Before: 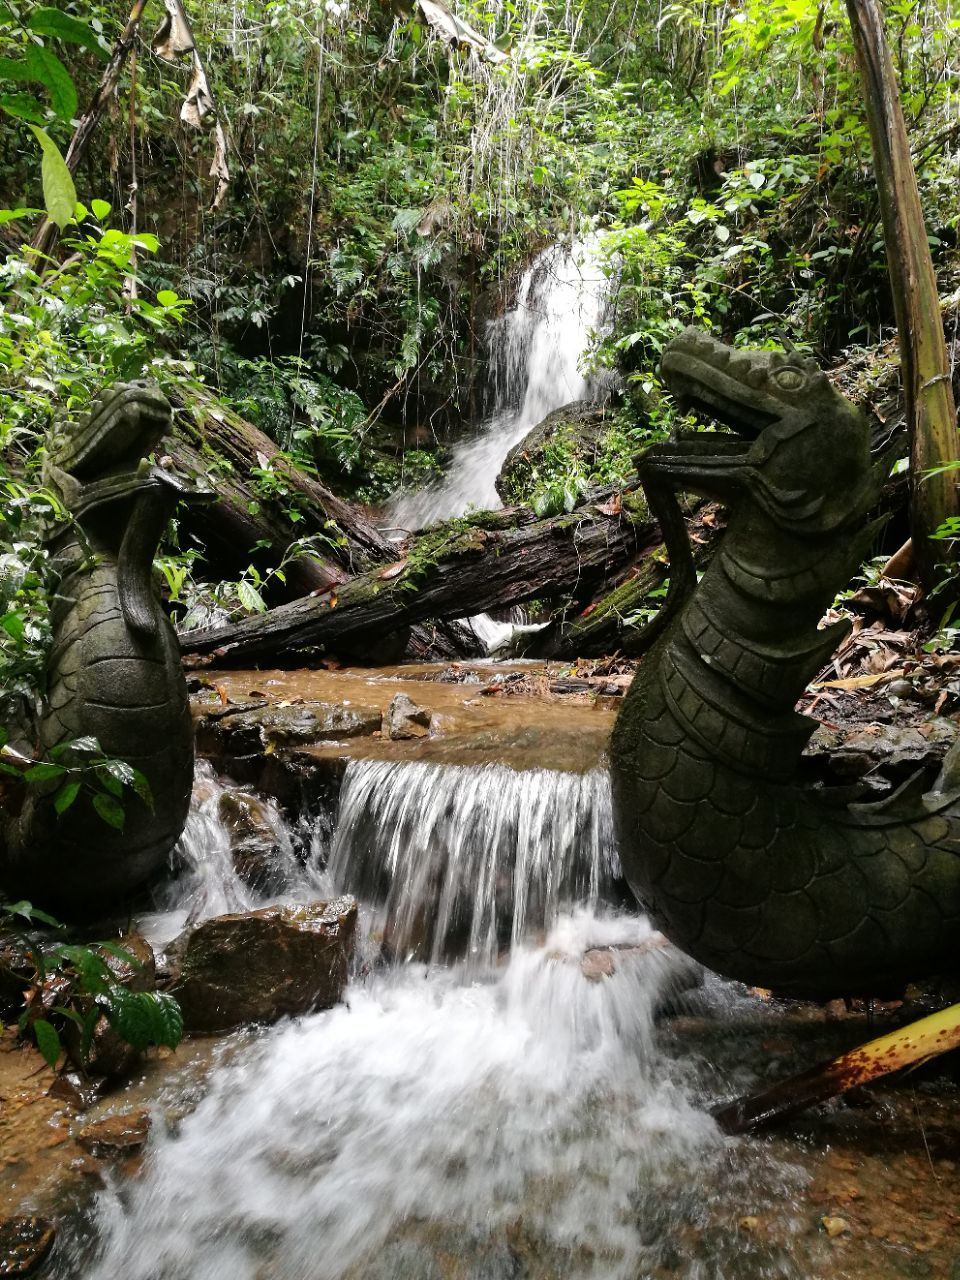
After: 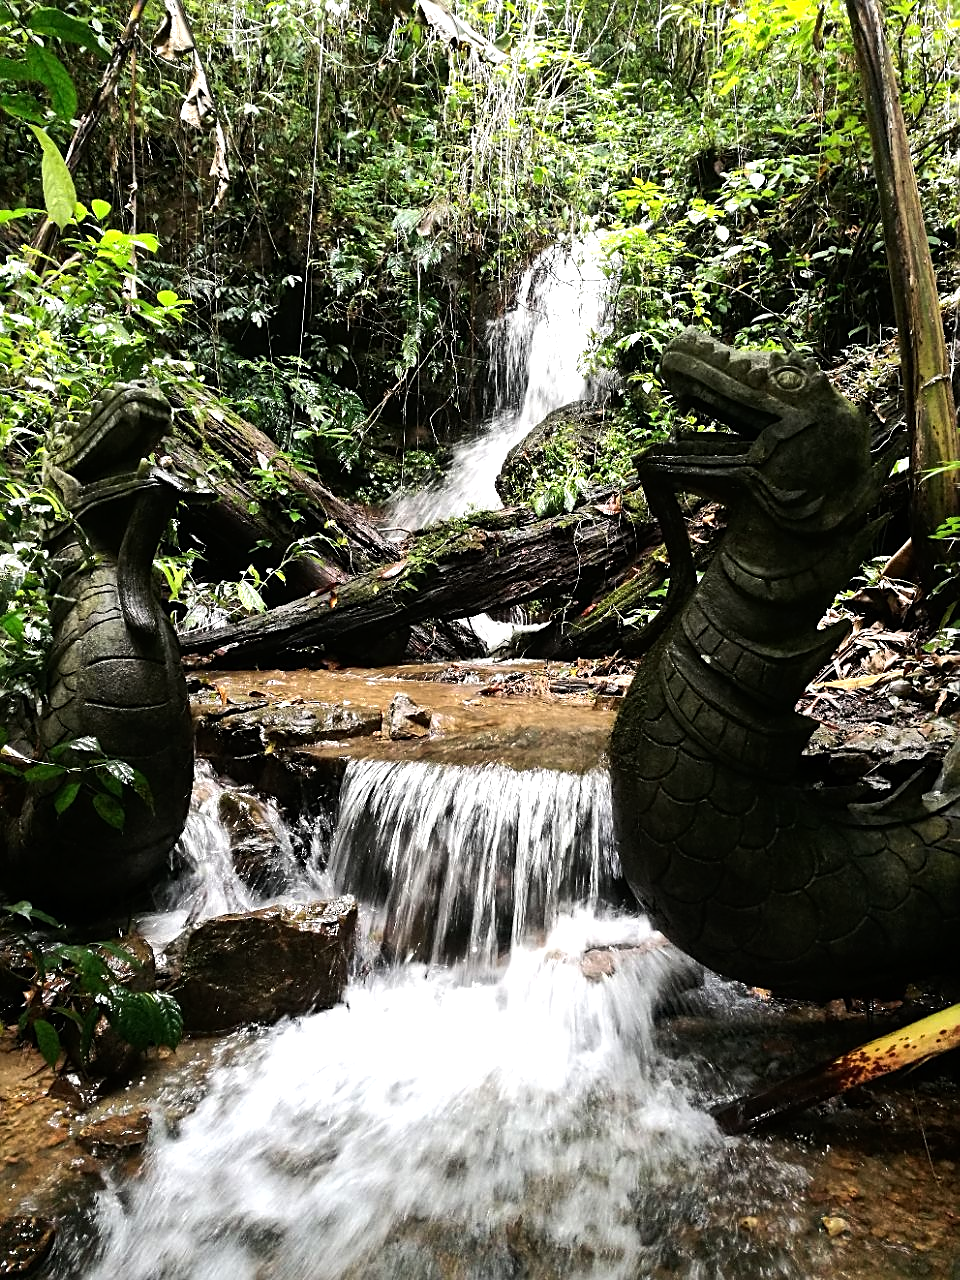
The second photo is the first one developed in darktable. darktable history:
sharpen: on, module defaults
tone equalizer: -8 EV -0.767 EV, -7 EV -0.733 EV, -6 EV -0.562 EV, -5 EV -0.394 EV, -3 EV 0.395 EV, -2 EV 0.6 EV, -1 EV 0.685 EV, +0 EV 0.769 EV, edges refinement/feathering 500, mask exposure compensation -1.57 EV, preserve details no
